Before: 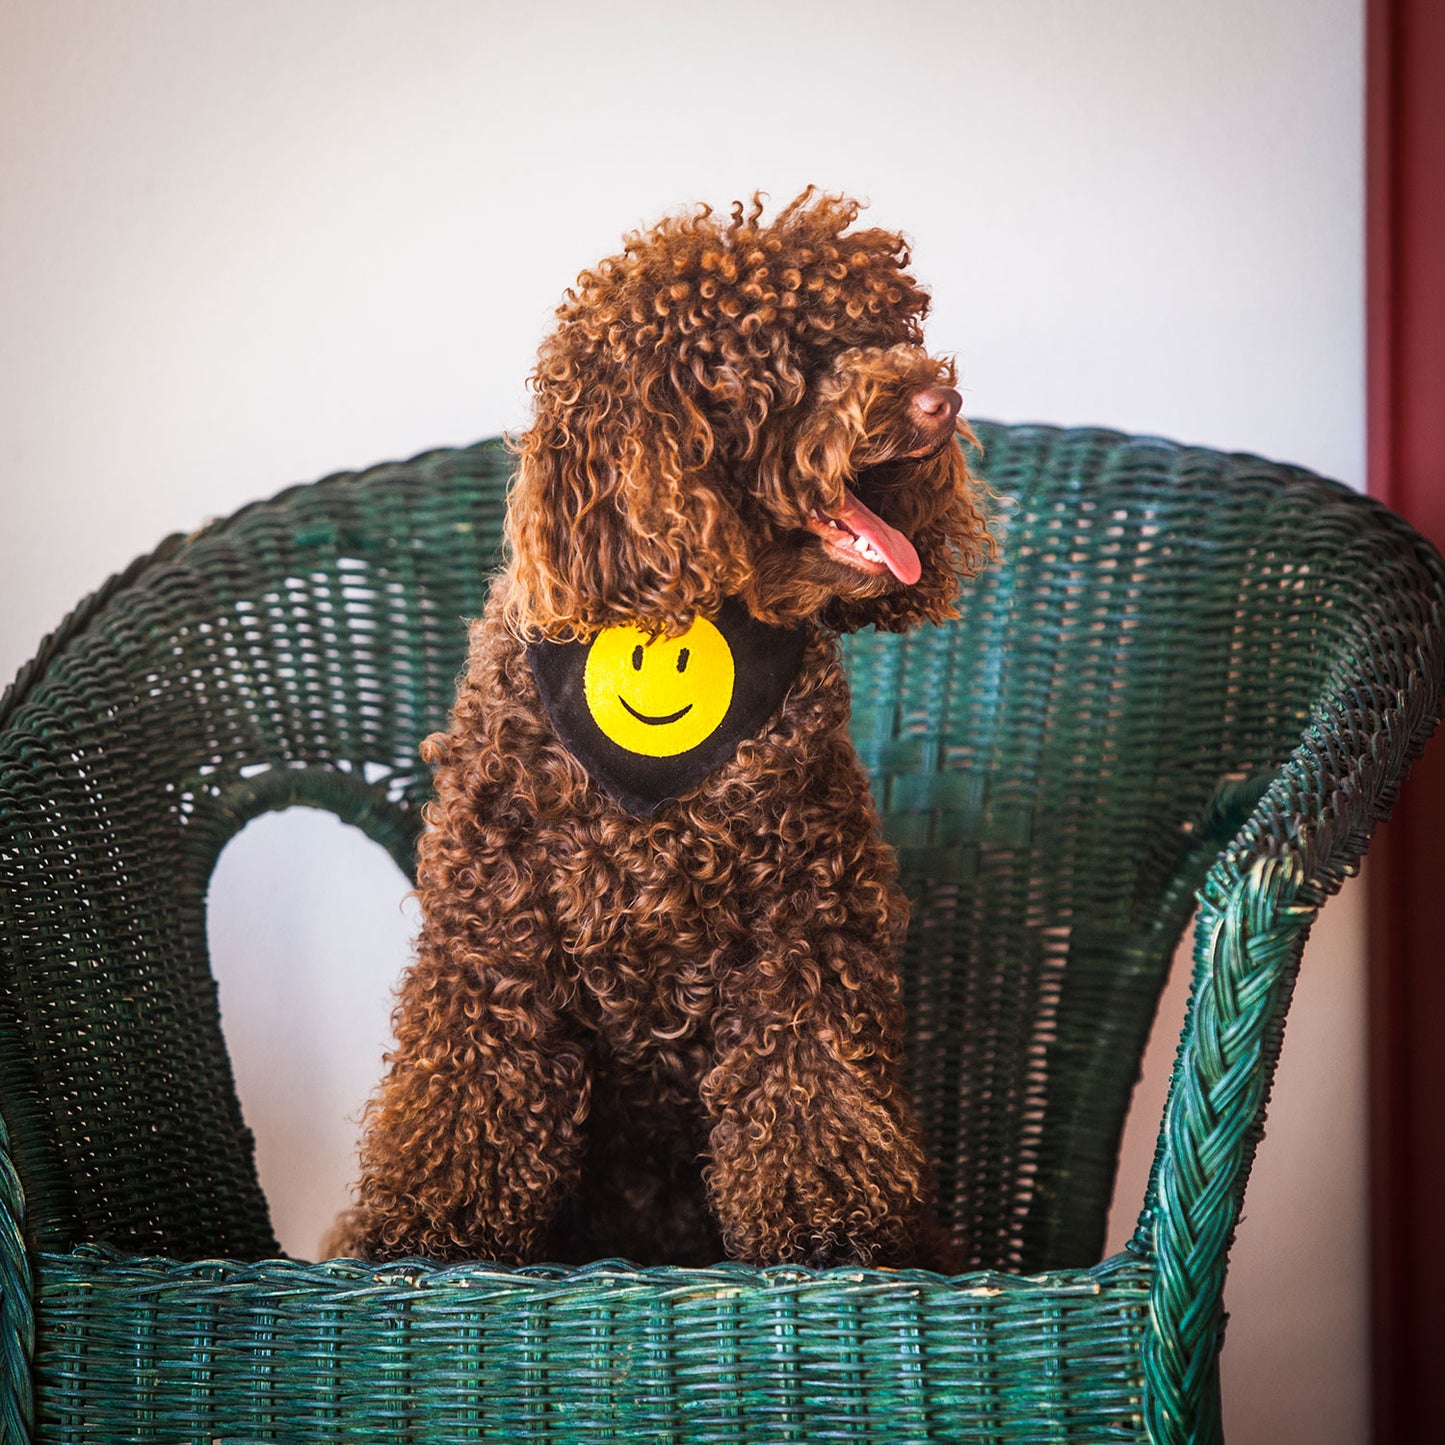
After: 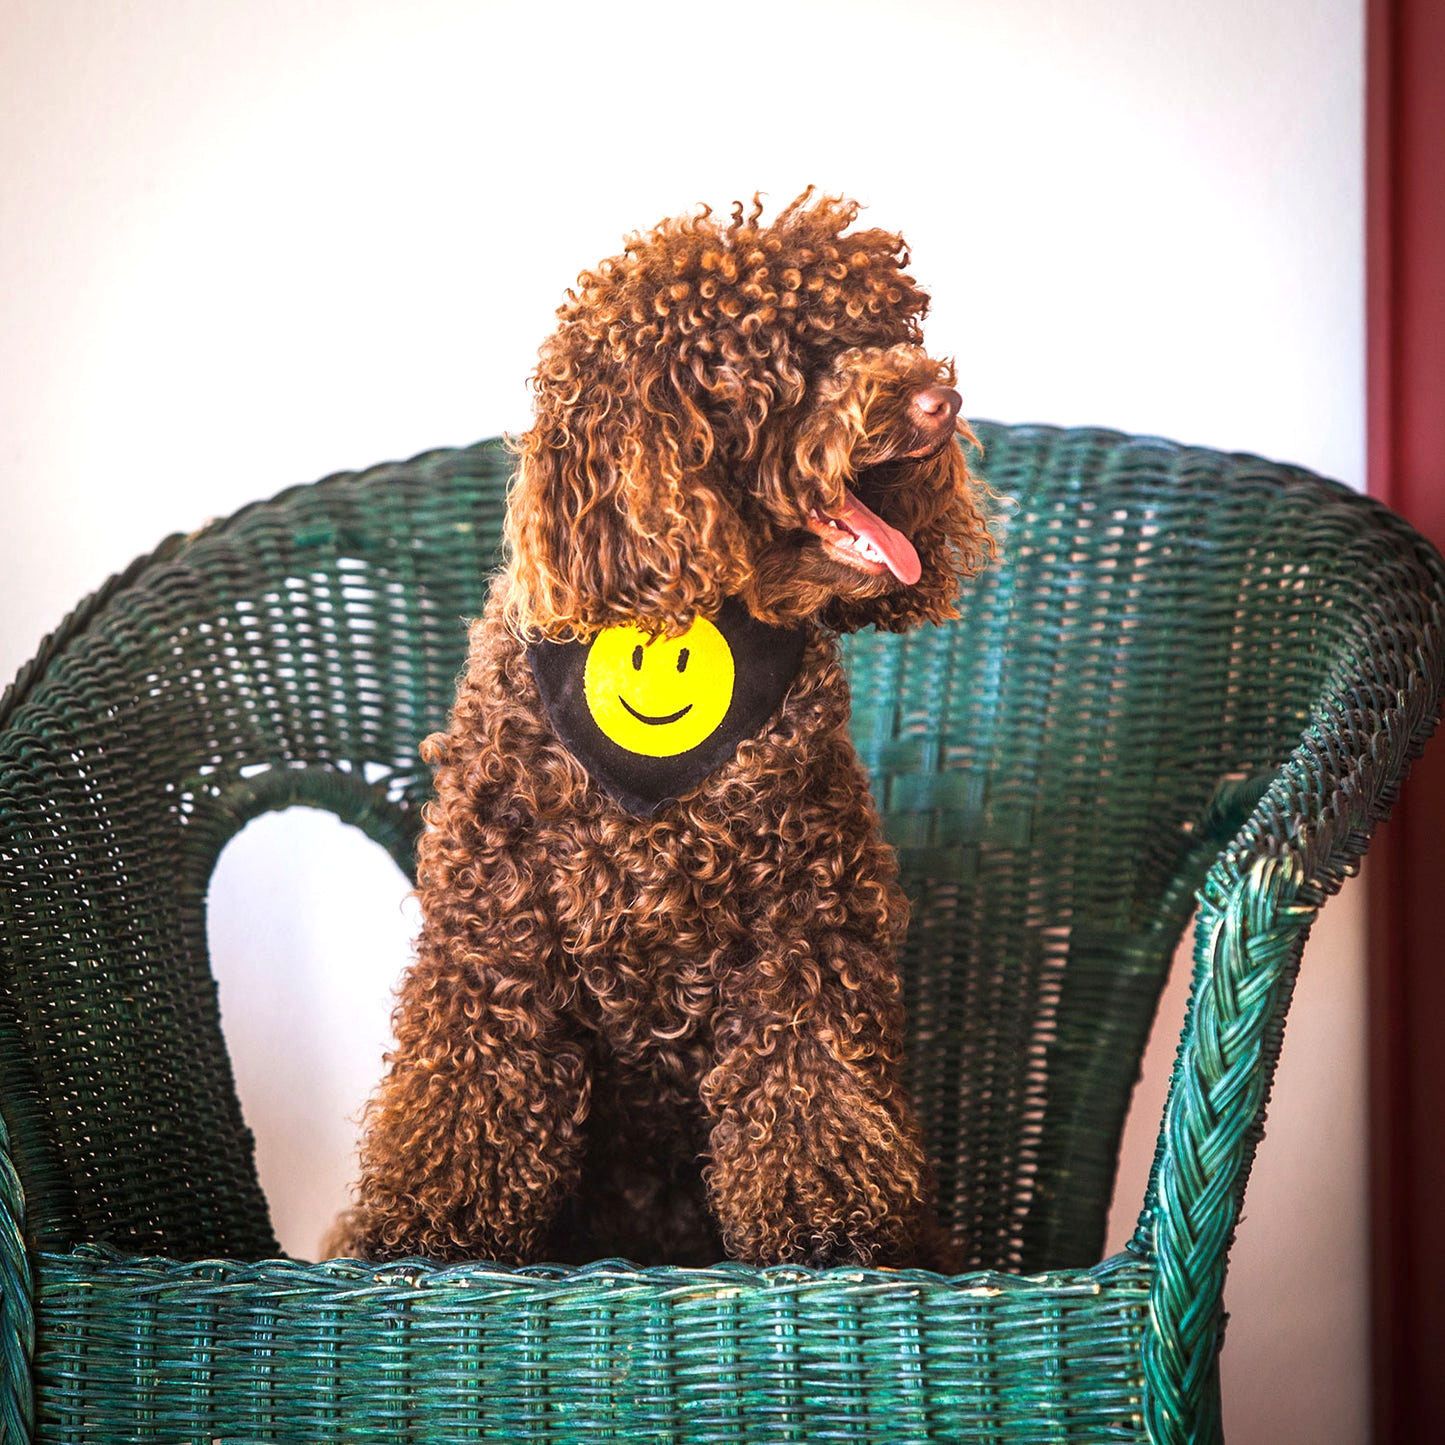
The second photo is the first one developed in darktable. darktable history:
exposure: exposure 0.506 EV, compensate highlight preservation false
